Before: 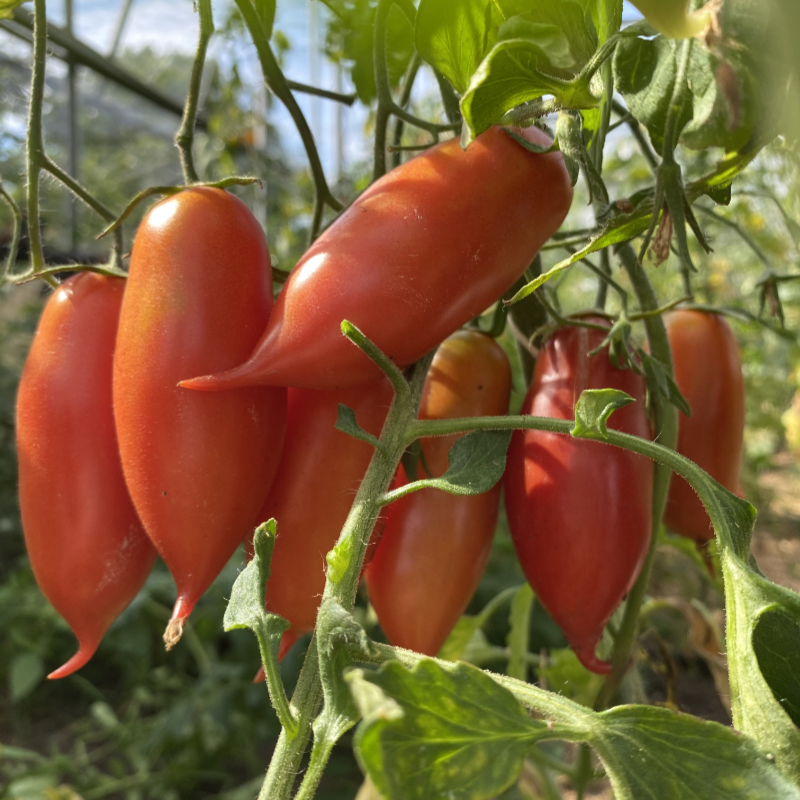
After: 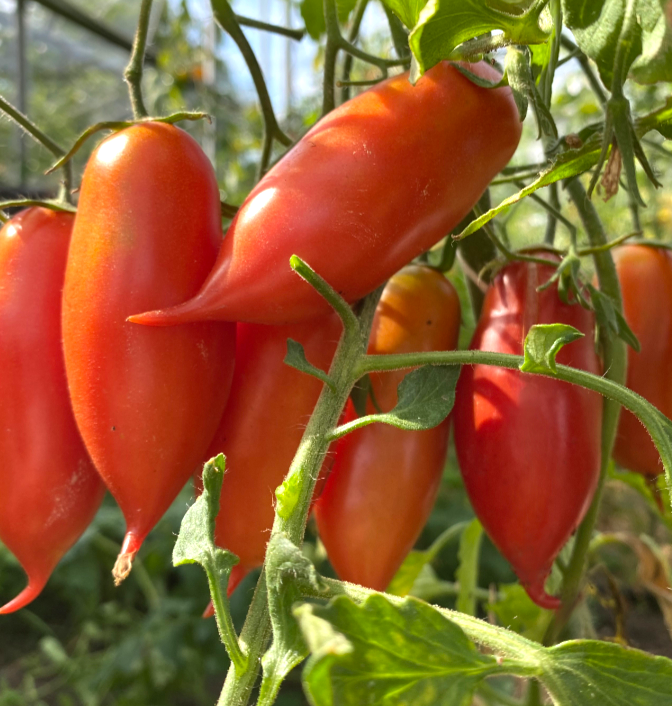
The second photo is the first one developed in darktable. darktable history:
crop: left 6.446%, top 8.188%, right 9.538%, bottom 3.548%
exposure: black level correction 0, exposure 0.4 EV, compensate exposure bias true, compensate highlight preservation false
